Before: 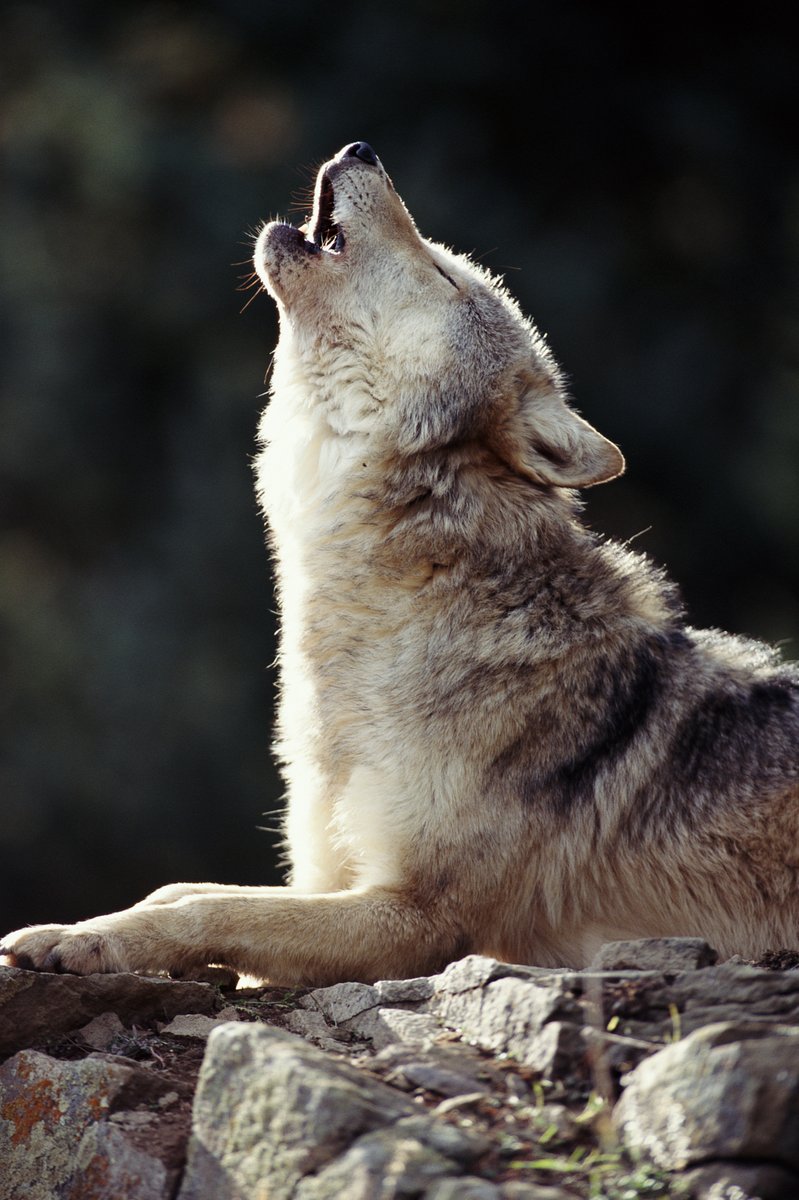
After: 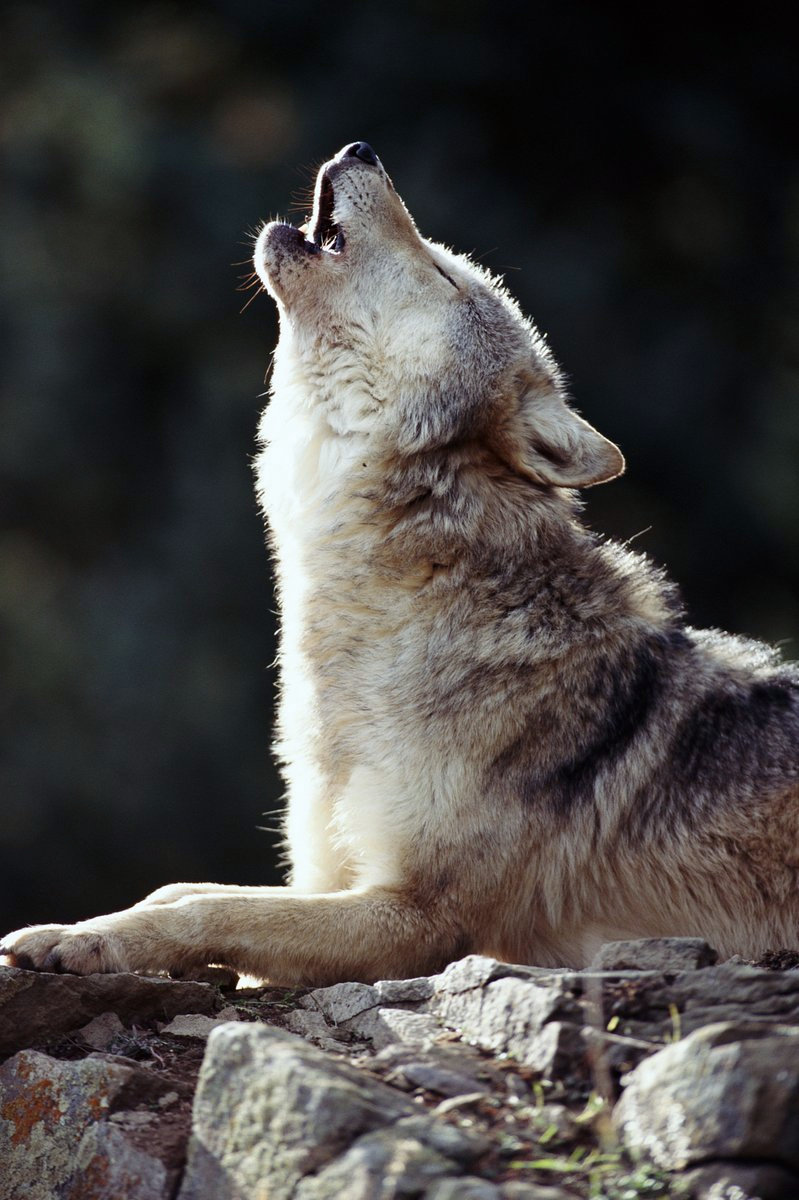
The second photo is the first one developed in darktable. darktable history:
white balance: red 0.976, blue 1.04
contrast brightness saturation: contrast 0.08, saturation 0.02
